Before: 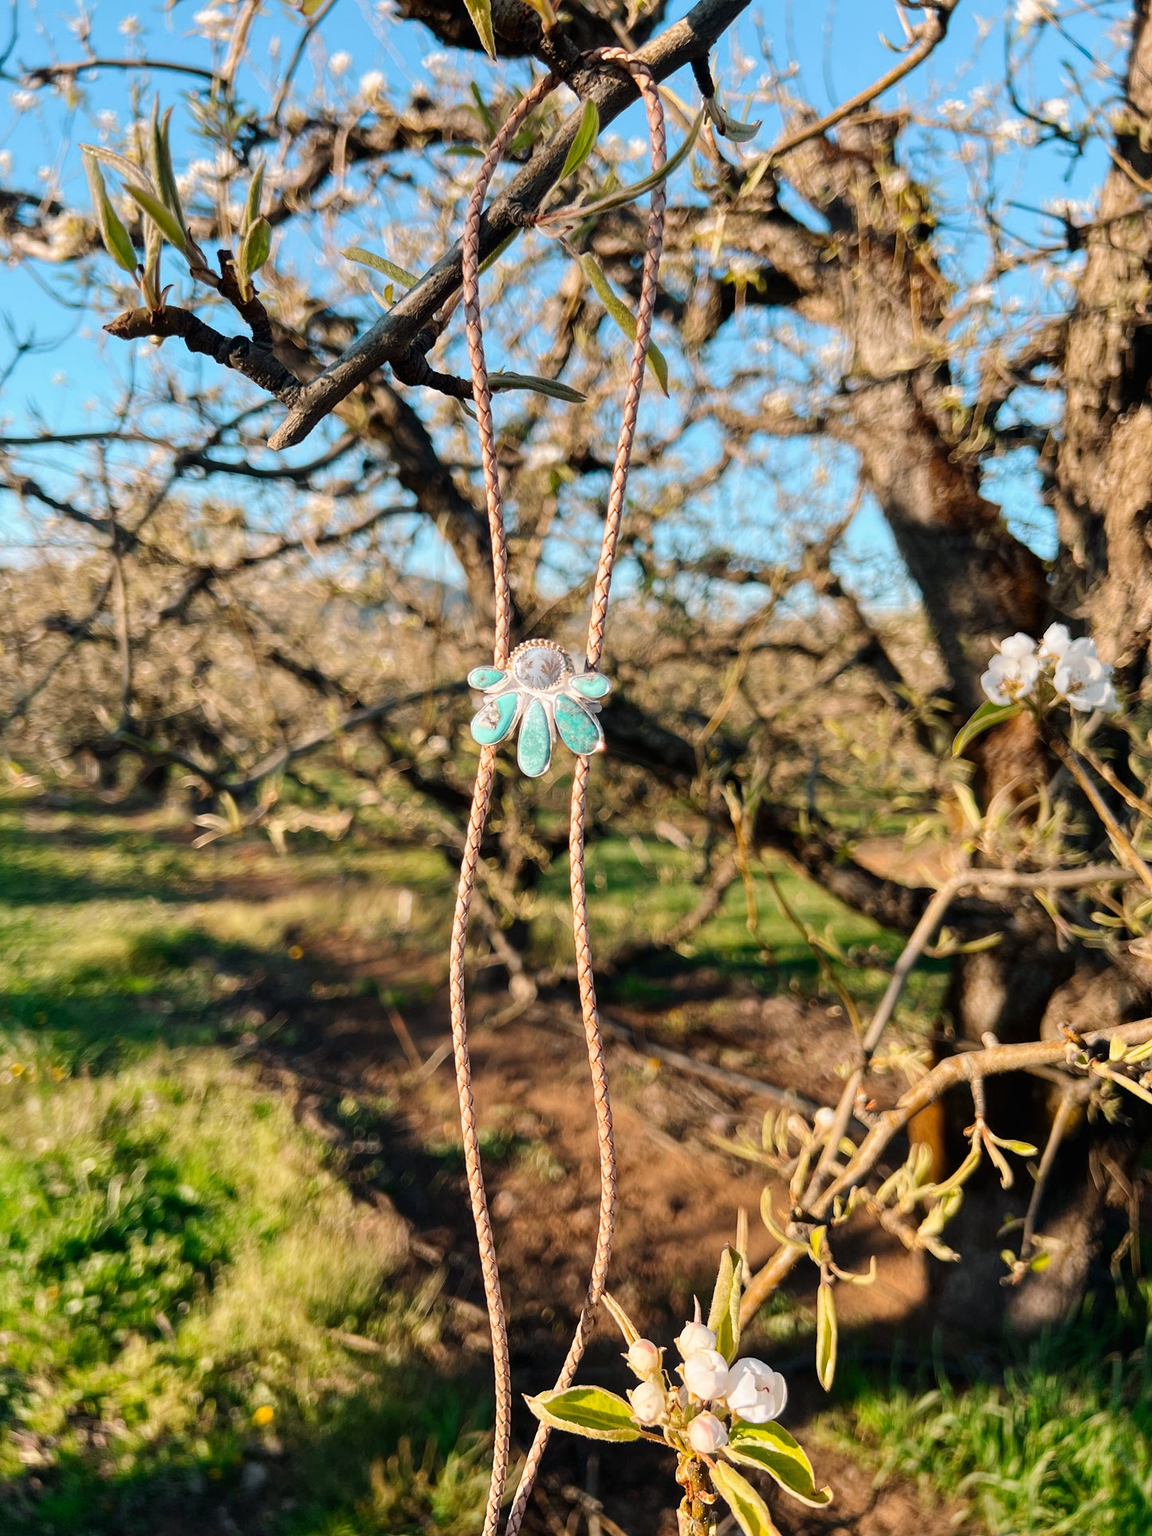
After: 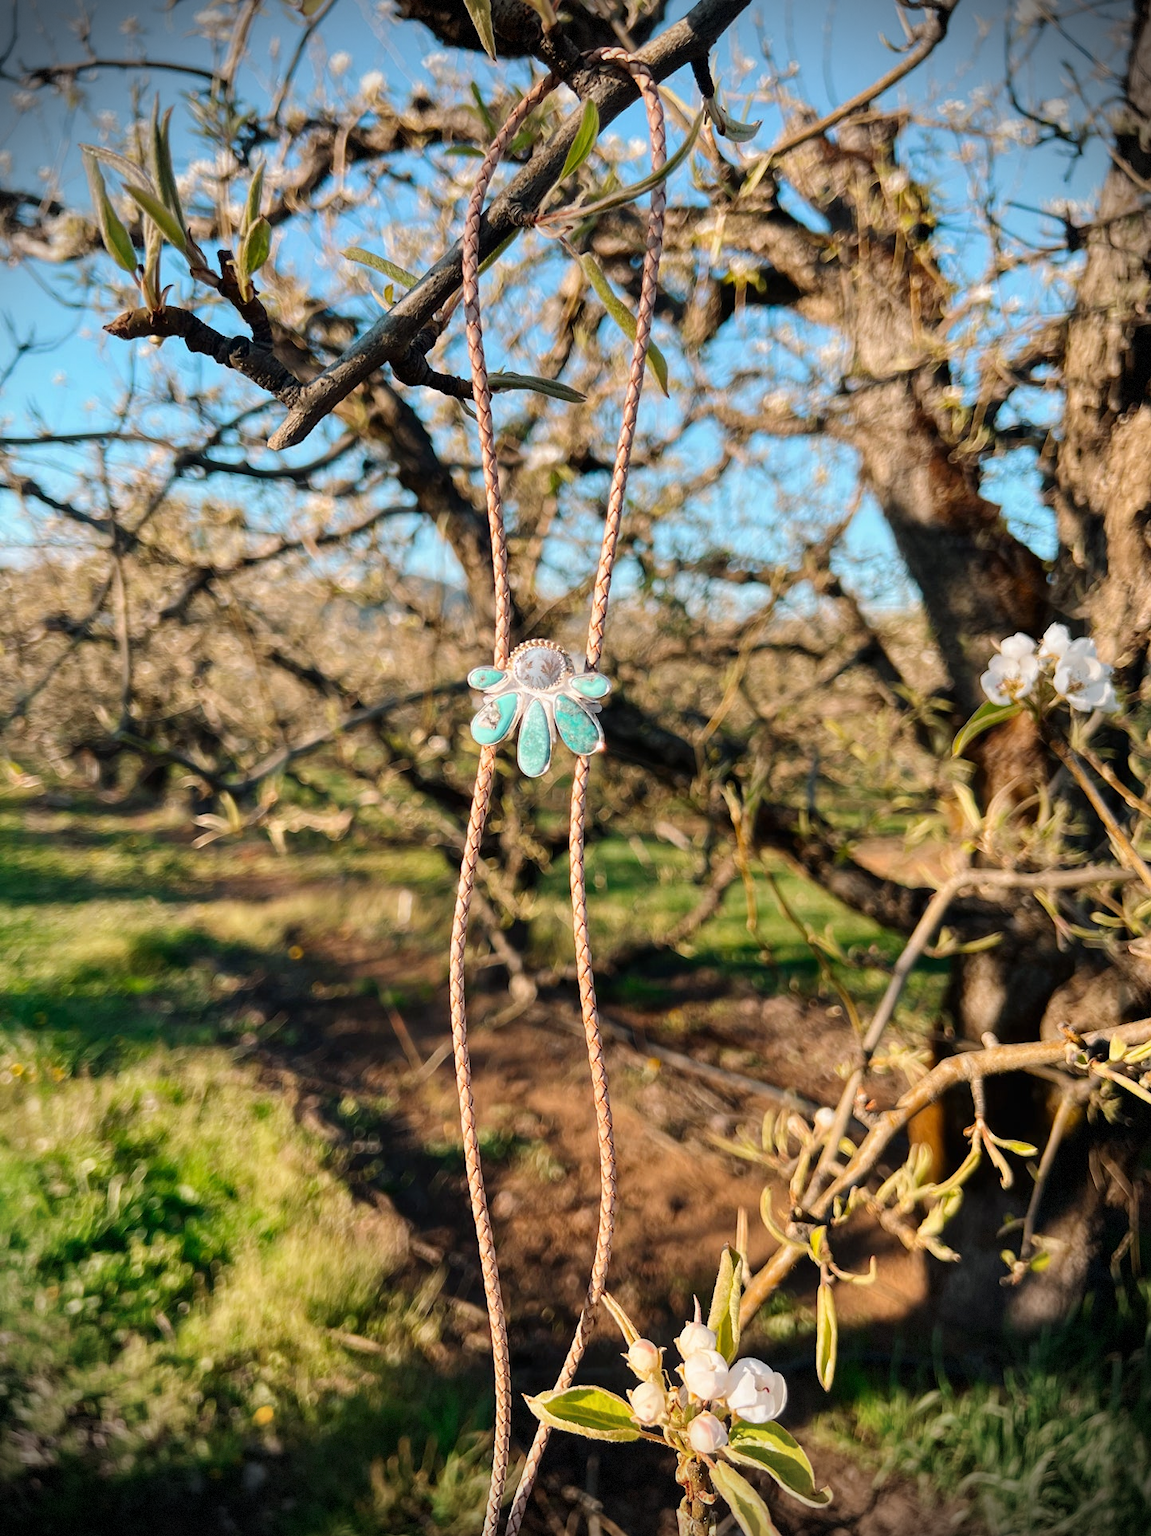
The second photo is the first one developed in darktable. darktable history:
vignetting: fall-off radius 44.66%, brightness -0.857, dithering 8-bit output
